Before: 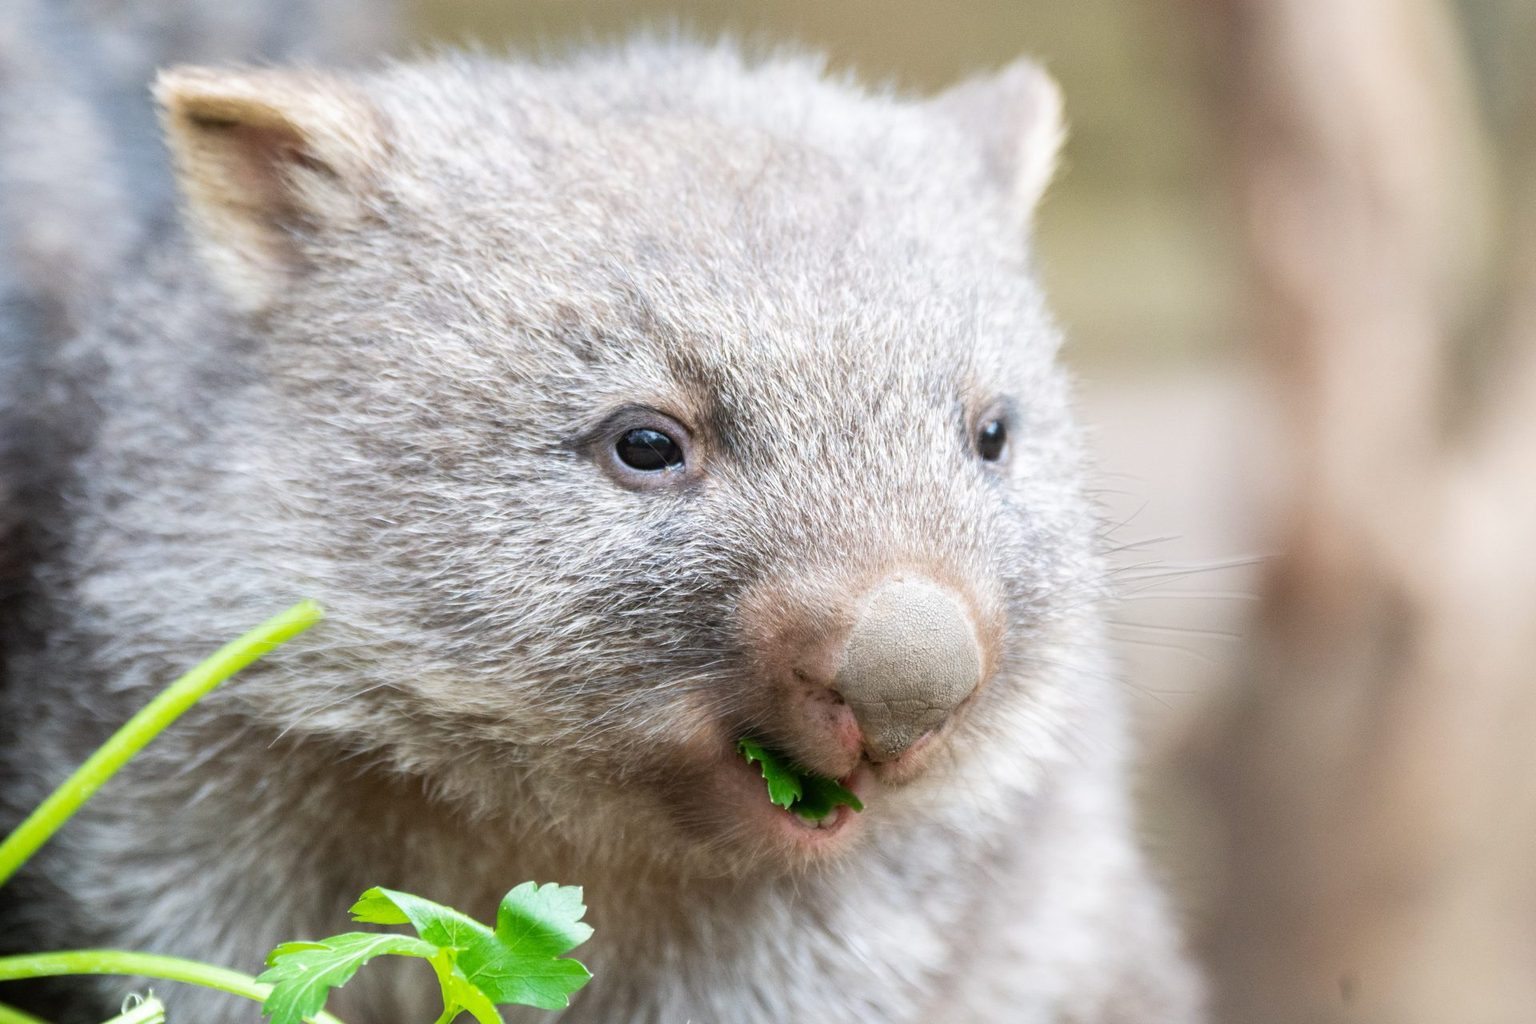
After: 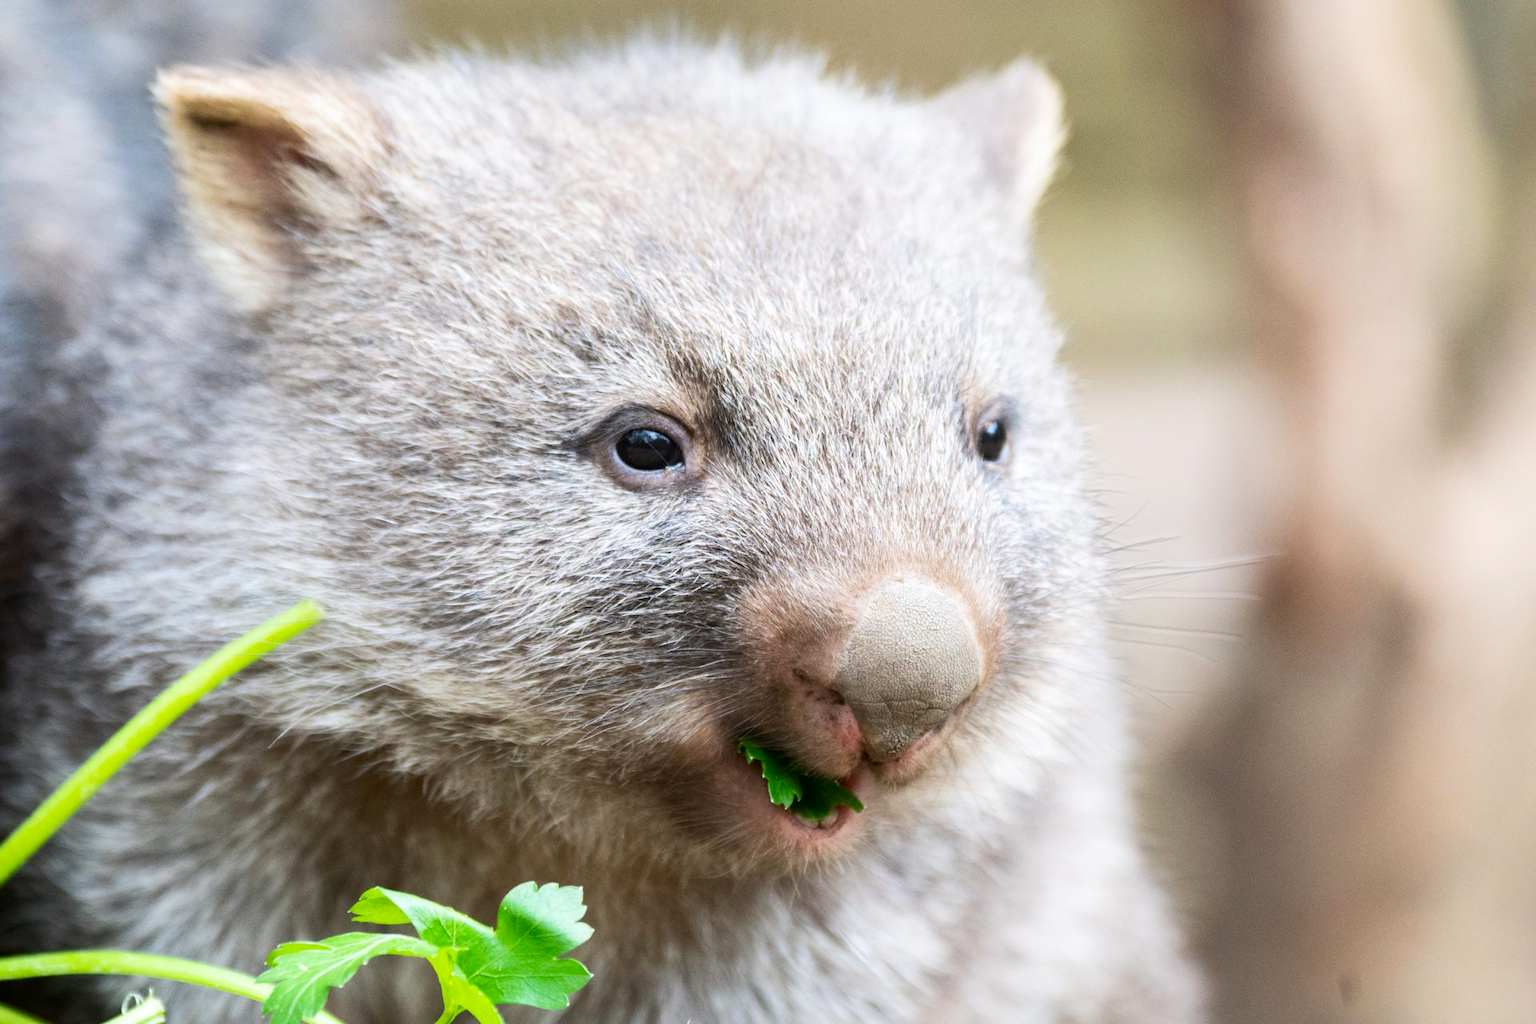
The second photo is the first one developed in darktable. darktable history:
white balance: emerald 1
contrast brightness saturation: contrast 0.15, brightness -0.01, saturation 0.1
